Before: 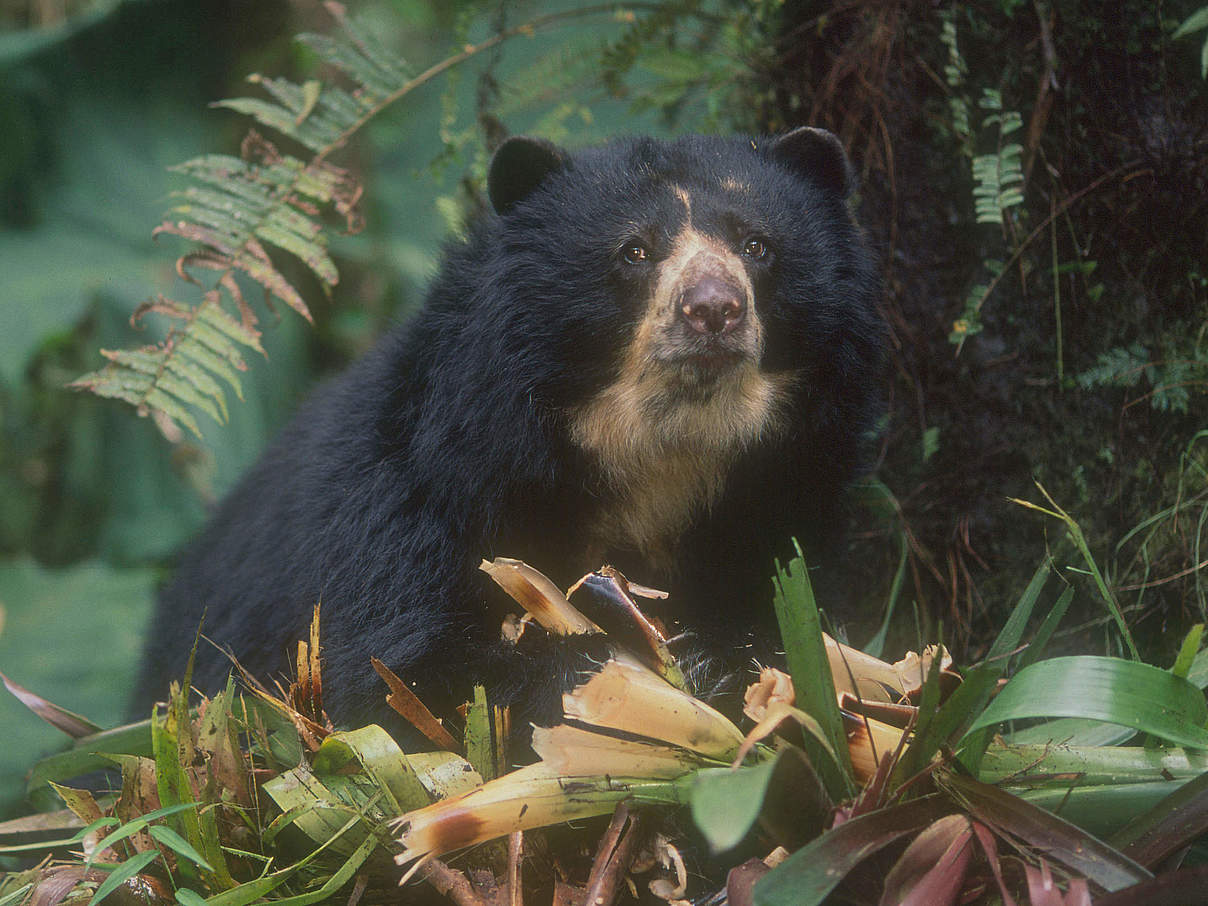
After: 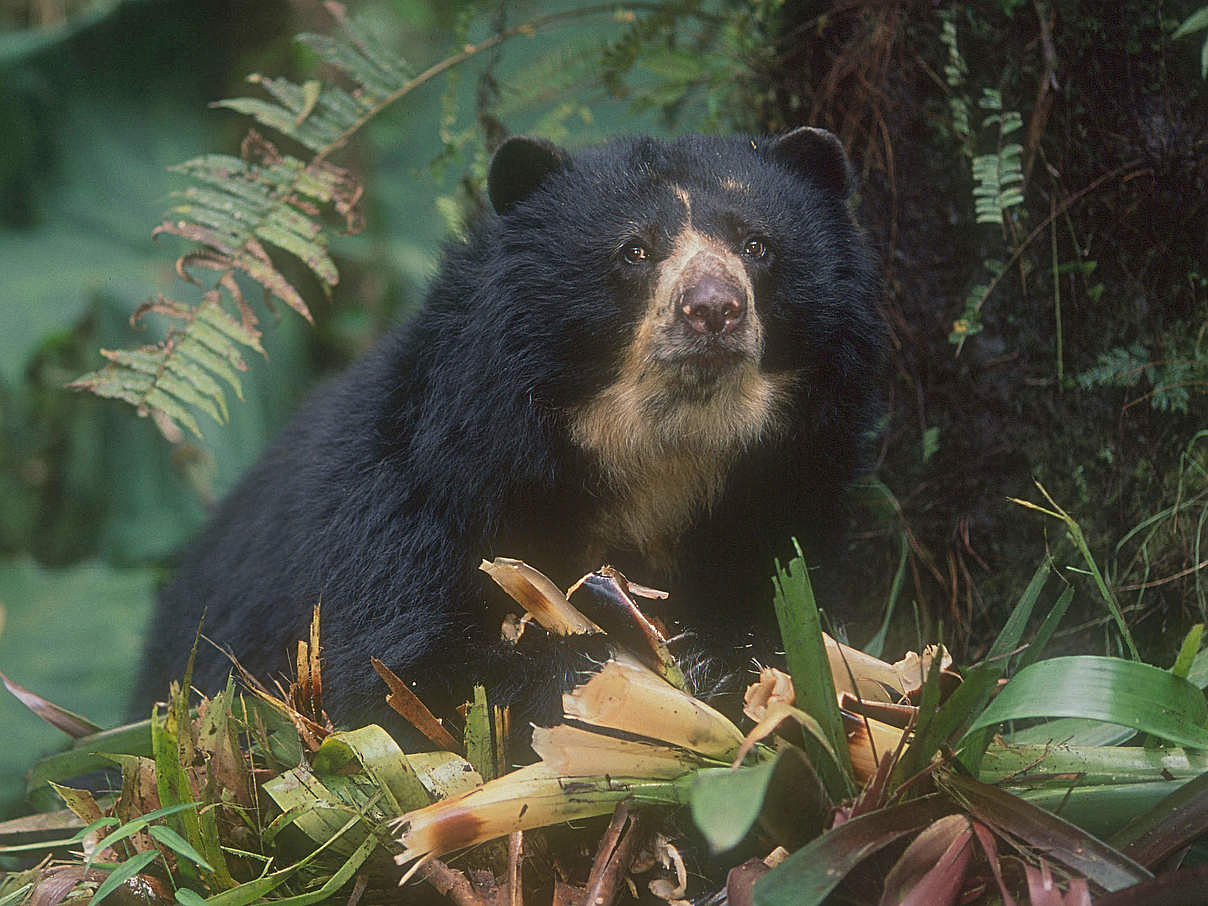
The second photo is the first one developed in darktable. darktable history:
sharpen: radius 2.174, amount 0.384, threshold 0.014
